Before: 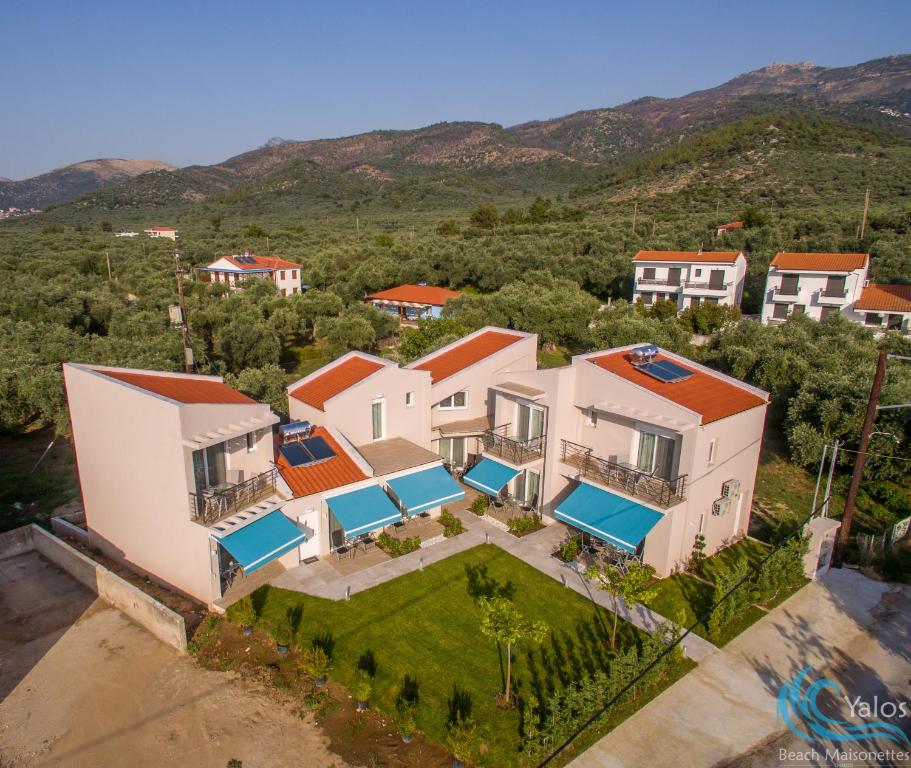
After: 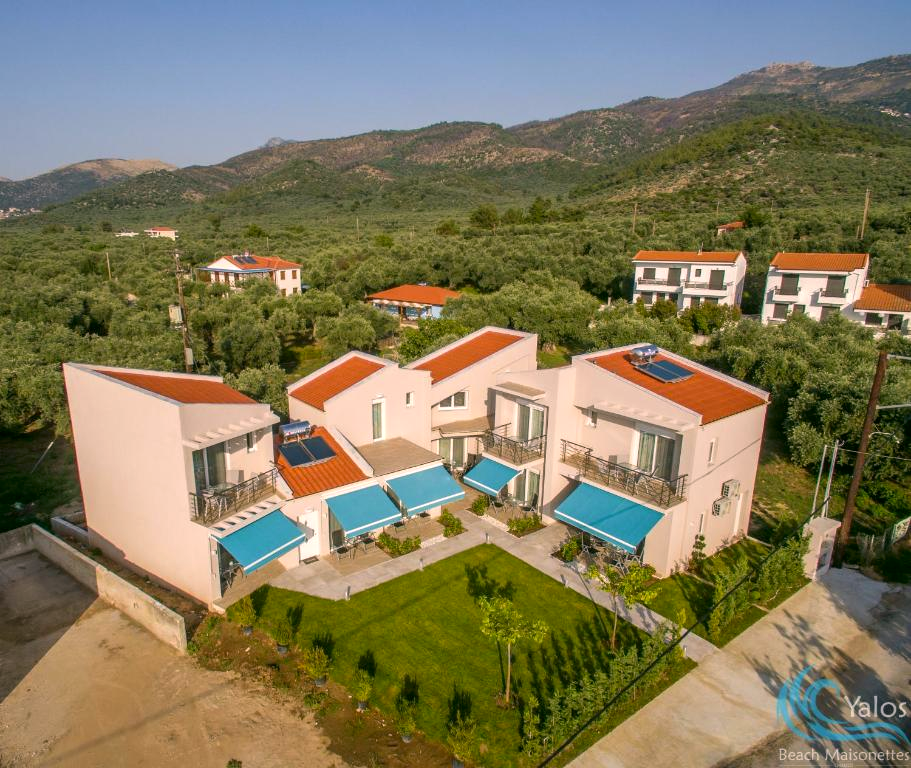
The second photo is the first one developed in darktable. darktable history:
exposure: exposure 0.2 EV, compensate highlight preservation false
tone curve: color space Lab, linked channels, preserve colors none
color correction: highlights a* 4.02, highlights b* 4.98, shadows a* -7.55, shadows b* 4.98
